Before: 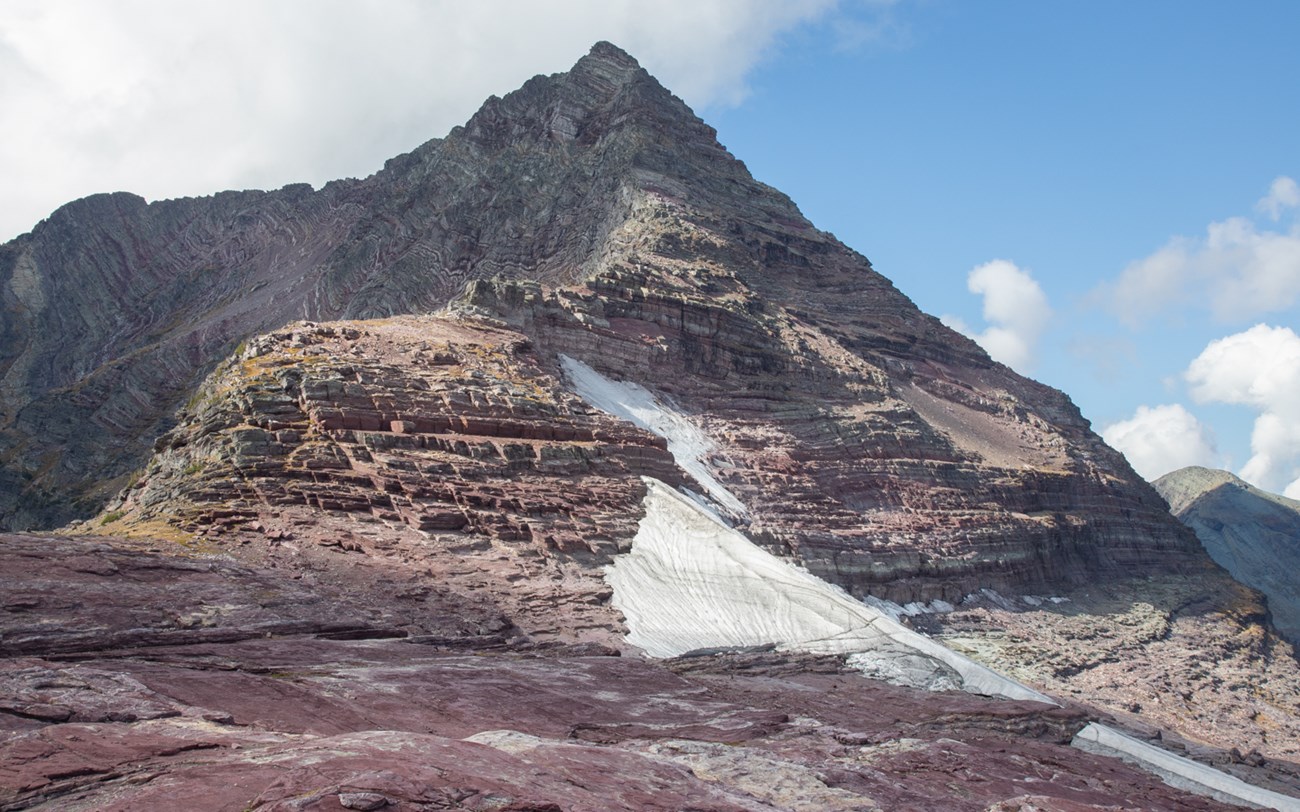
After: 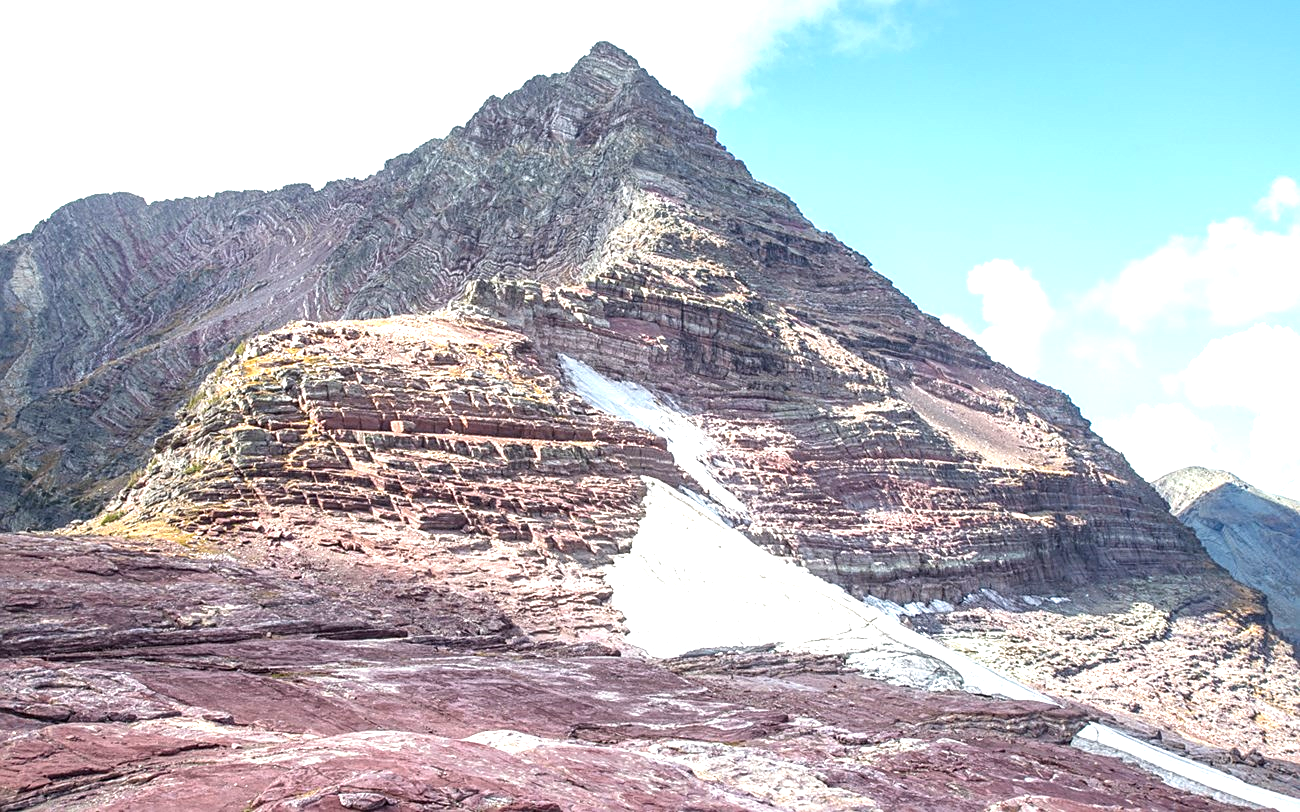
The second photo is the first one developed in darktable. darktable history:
contrast brightness saturation: saturation 0.104
sharpen: on, module defaults
exposure: black level correction 0, exposure 1.199 EV, compensate highlight preservation false
local contrast: on, module defaults
